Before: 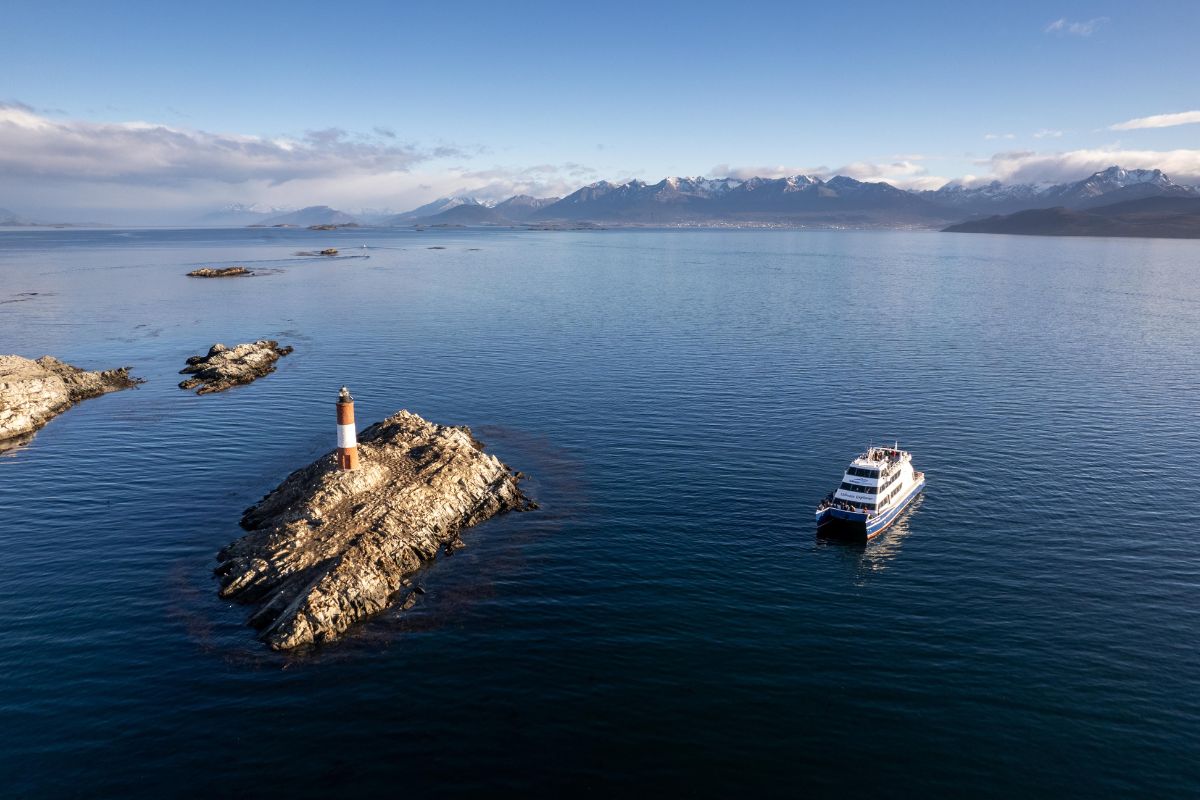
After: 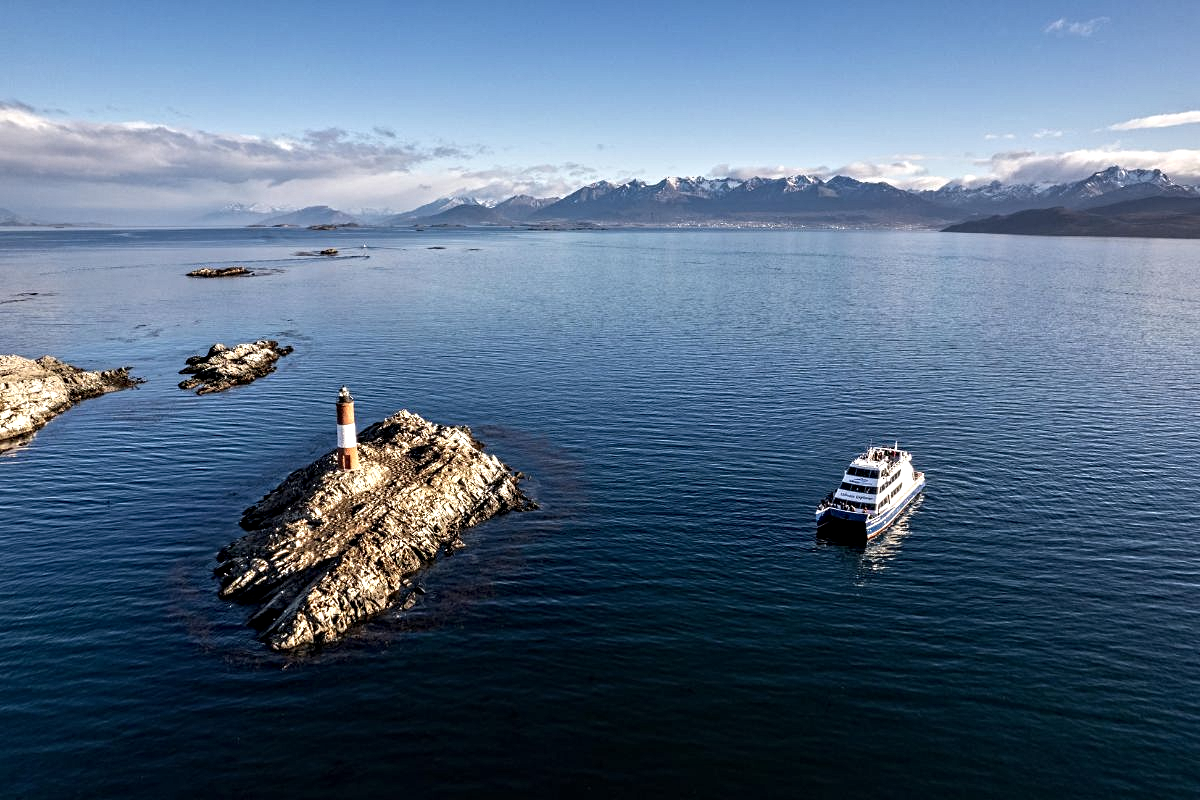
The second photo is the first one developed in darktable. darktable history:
contrast equalizer: octaves 7, y [[0.5, 0.542, 0.583, 0.625, 0.667, 0.708], [0.5 ×6], [0.5 ×6], [0 ×6], [0 ×6]]
tone equalizer: on, module defaults
